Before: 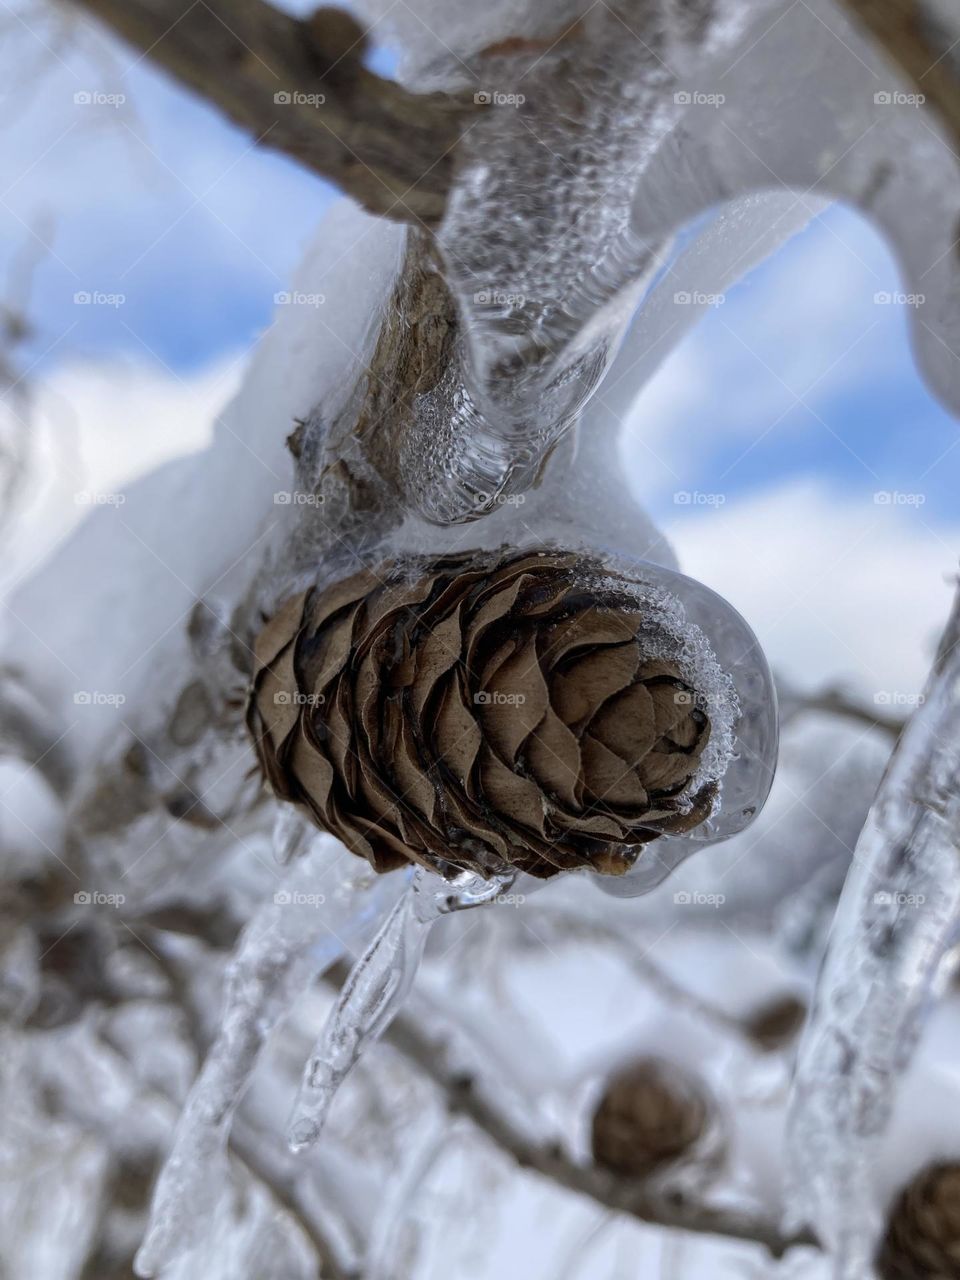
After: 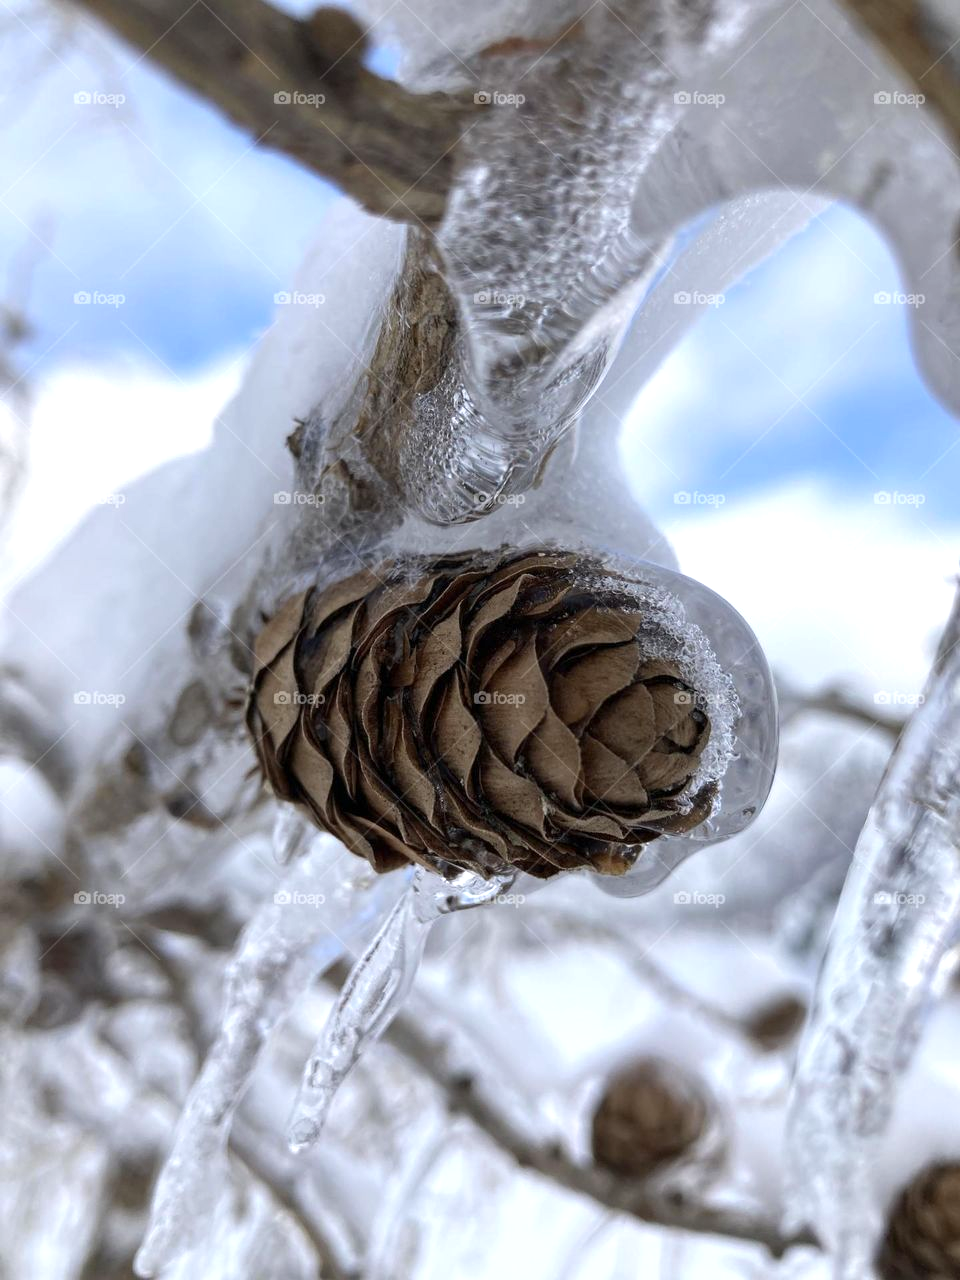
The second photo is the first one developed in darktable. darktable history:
exposure: exposure 0.555 EV, compensate exposure bias true, compensate highlight preservation false
